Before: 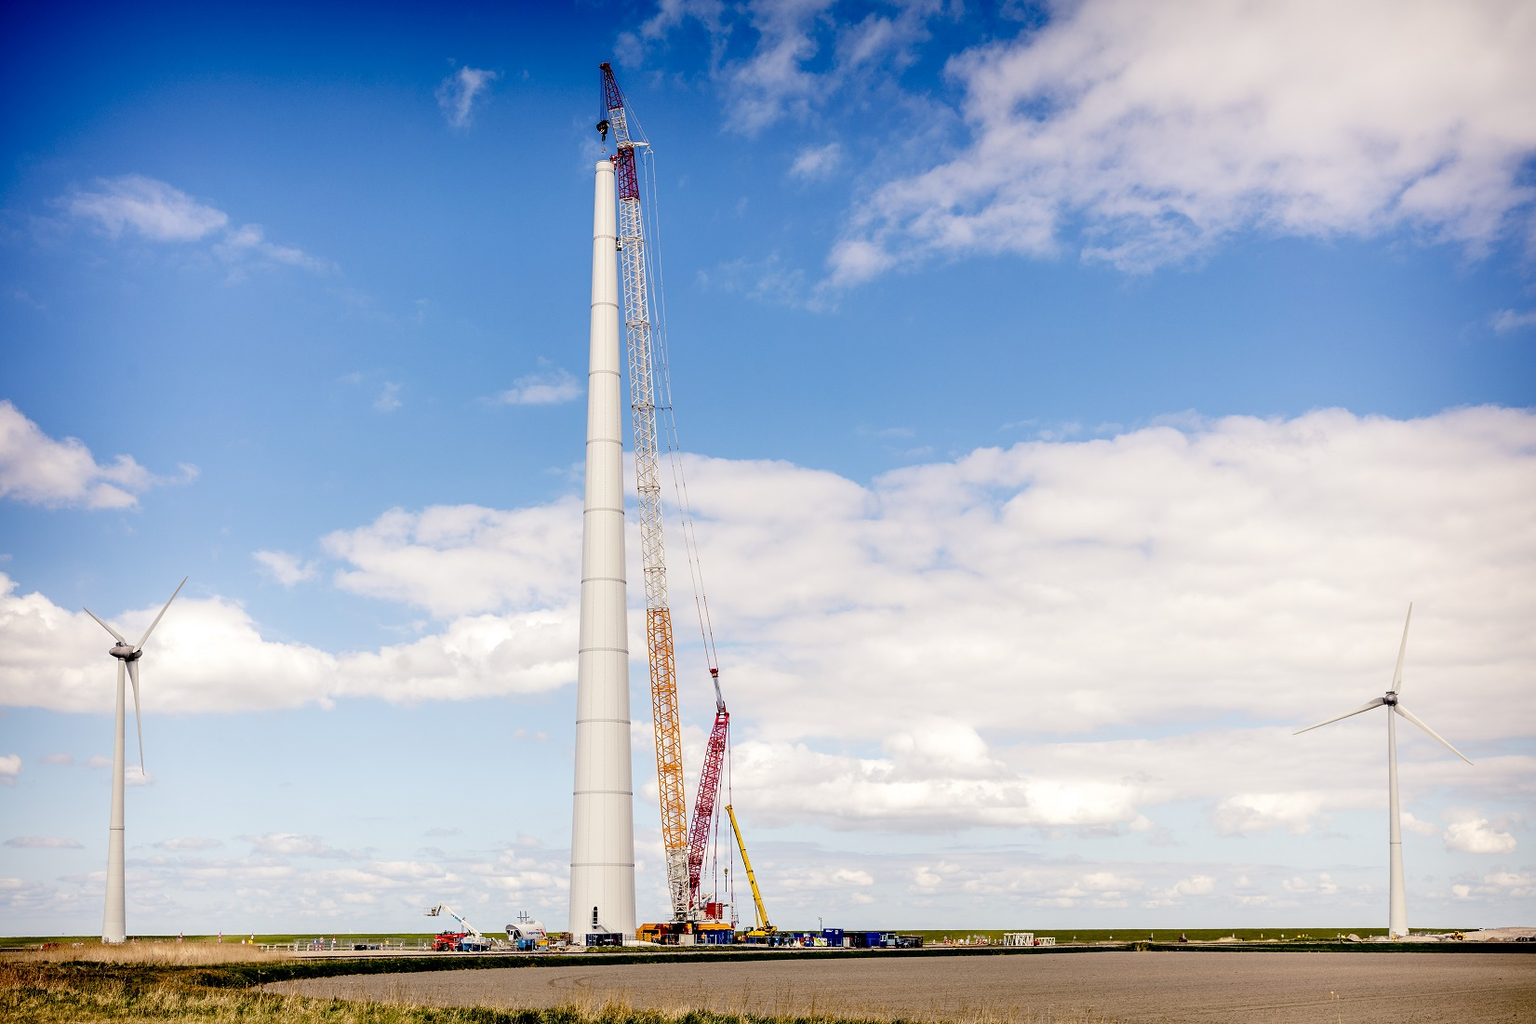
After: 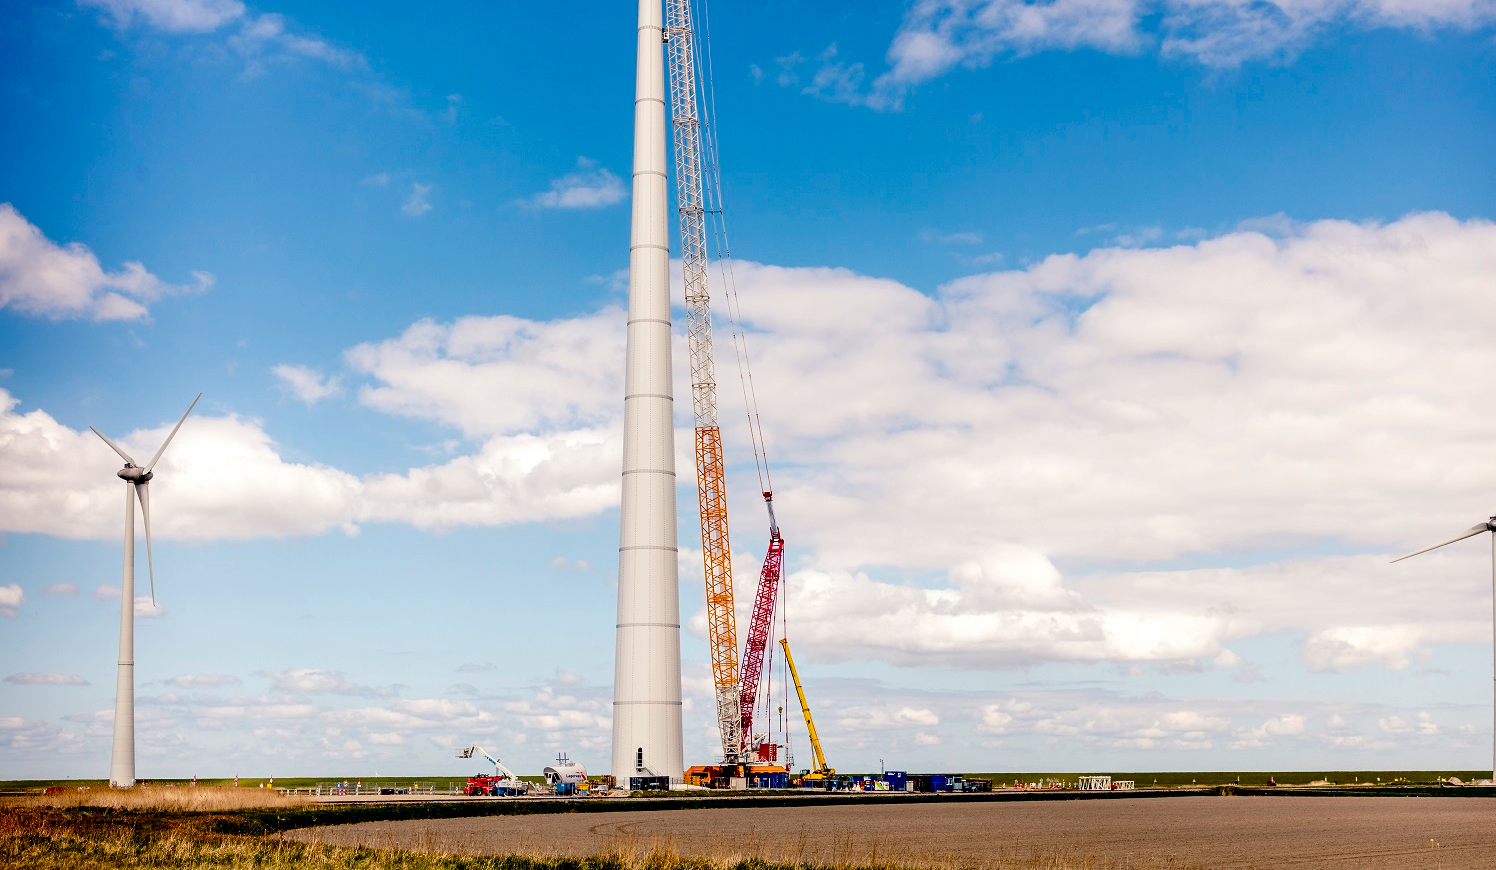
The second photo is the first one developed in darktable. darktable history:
crop: top 20.681%, right 9.336%, bottom 0.216%
contrast brightness saturation: contrast 0.067, brightness -0.137, saturation 0.115
